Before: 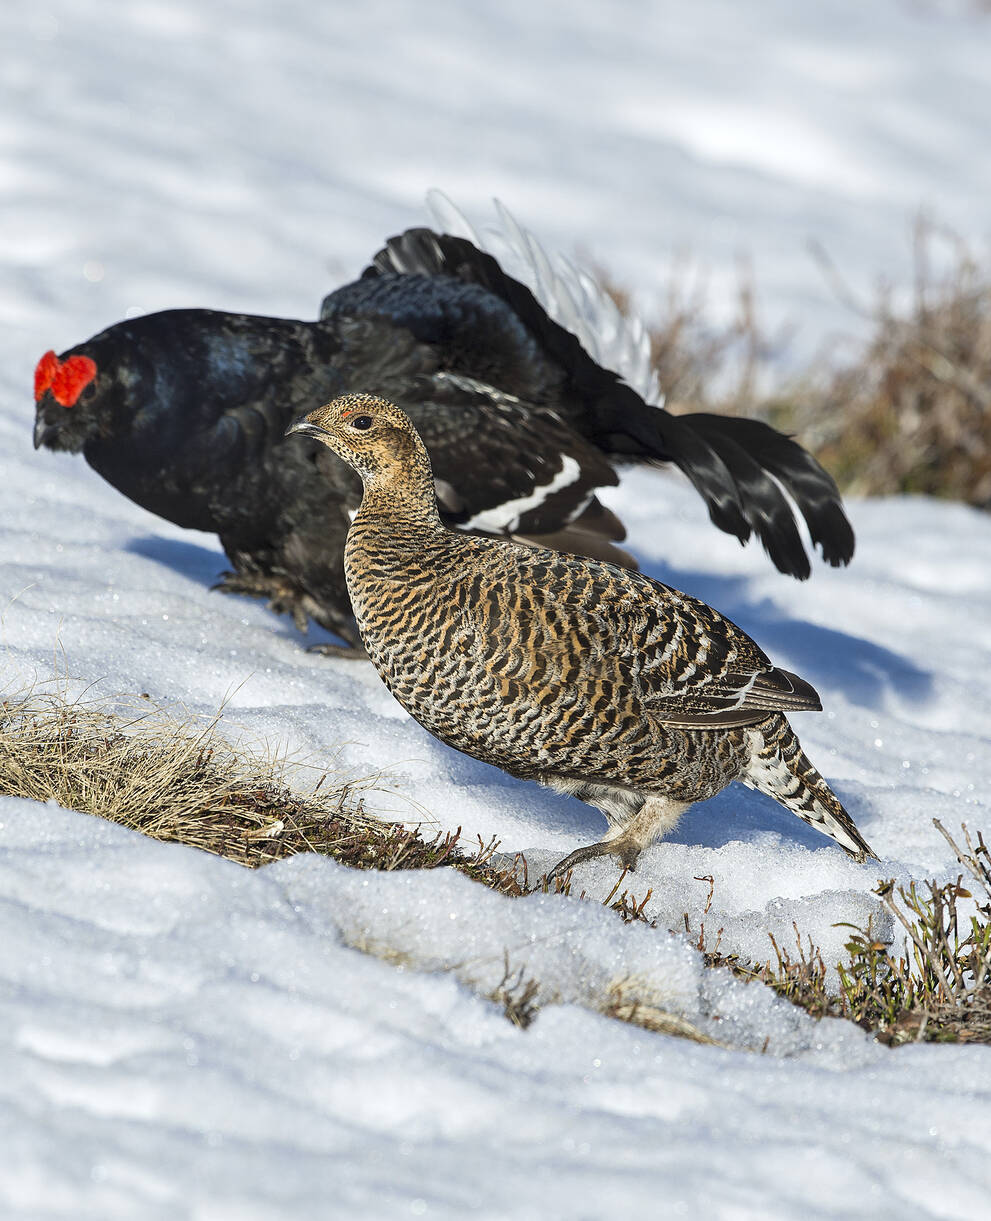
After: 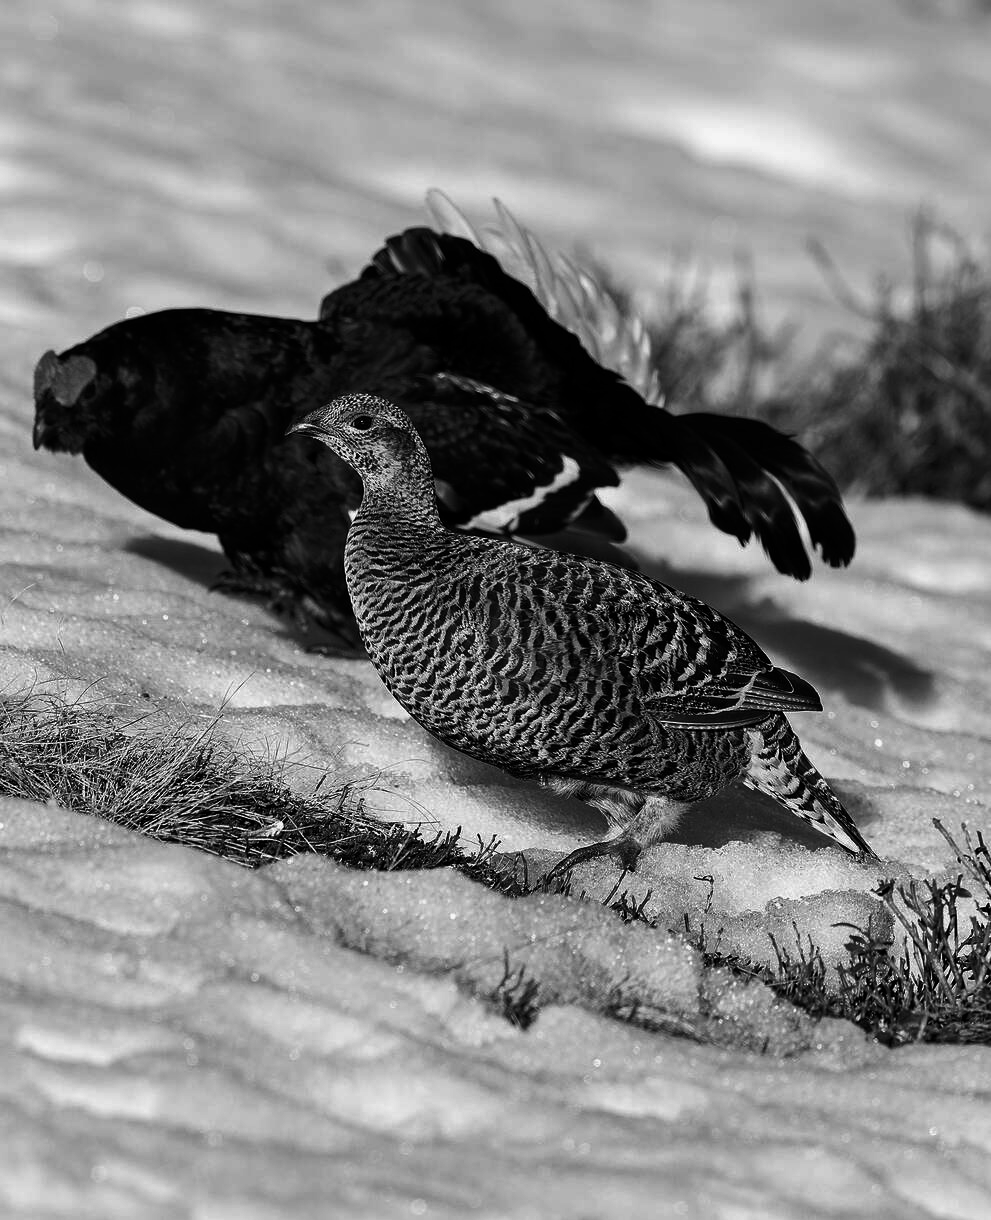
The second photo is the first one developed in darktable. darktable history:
color calibration: output colorfulness [0, 0.315, 0, 0], x 0.341, y 0.355, temperature 5166 K
contrast brightness saturation: contrast -0.03, brightness -0.59, saturation -1
crop: bottom 0.071%
